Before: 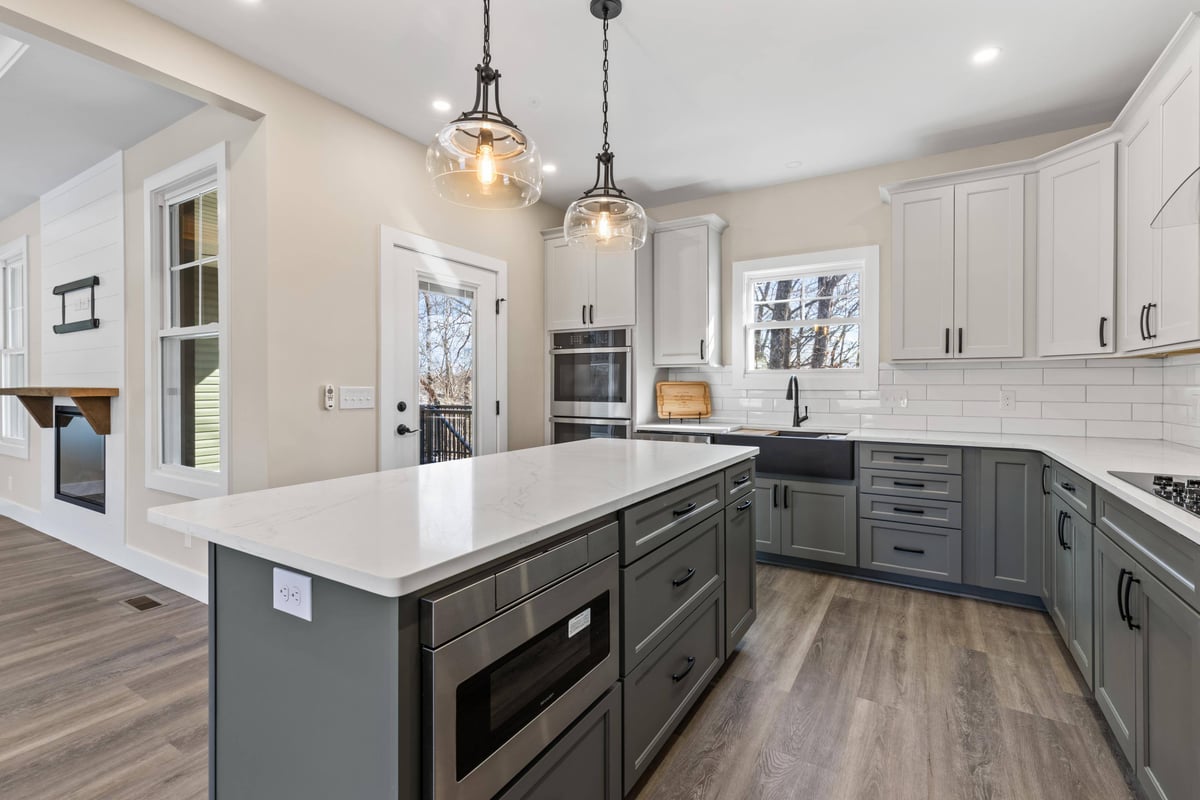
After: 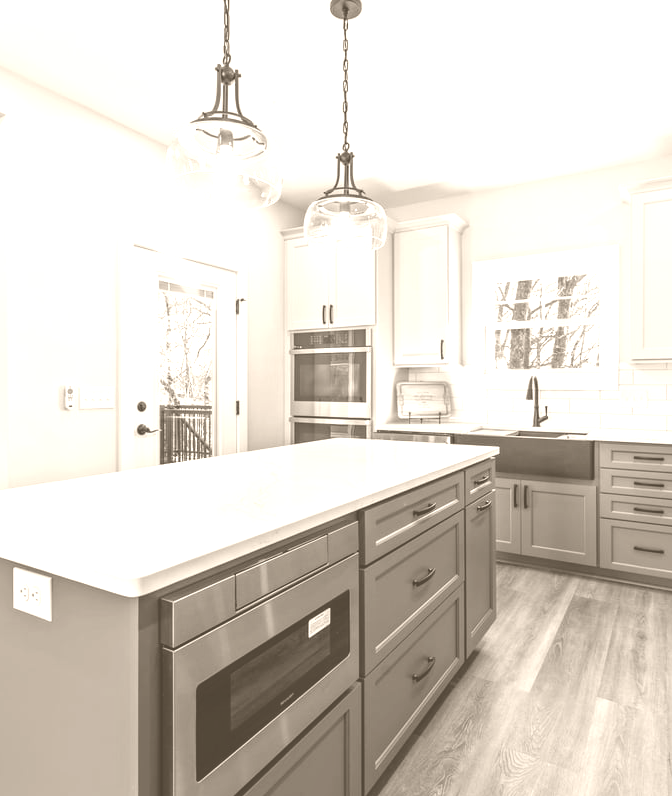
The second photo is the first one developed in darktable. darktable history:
color zones: curves: ch1 [(0, 0.469) (0.072, 0.457) (0.243, 0.494) (0.429, 0.5) (0.571, 0.5) (0.714, 0.5) (0.857, 0.5) (1, 0.469)]; ch2 [(0, 0.499) (0.143, 0.467) (0.242, 0.436) (0.429, 0.493) (0.571, 0.5) (0.714, 0.5) (0.857, 0.5) (1, 0.499)]
tone equalizer: on, module defaults
crop: left 21.674%, right 22.086%
colorize: hue 34.49°, saturation 35.33%, source mix 100%, version 1
